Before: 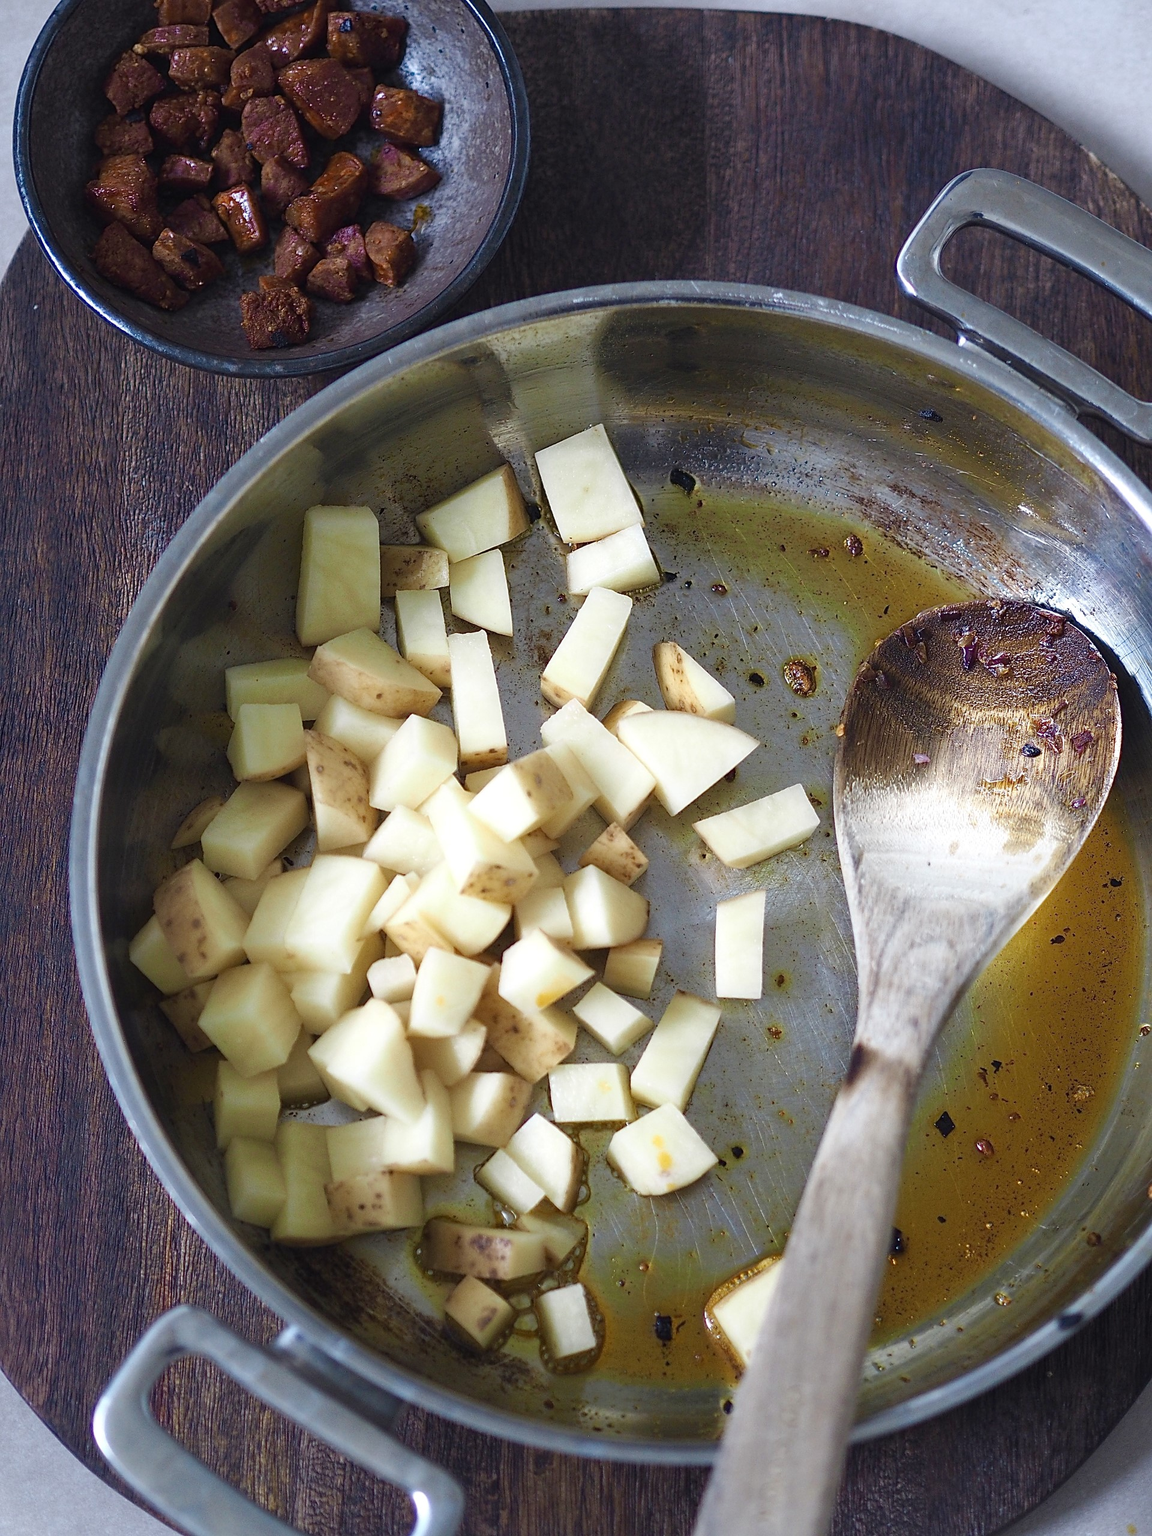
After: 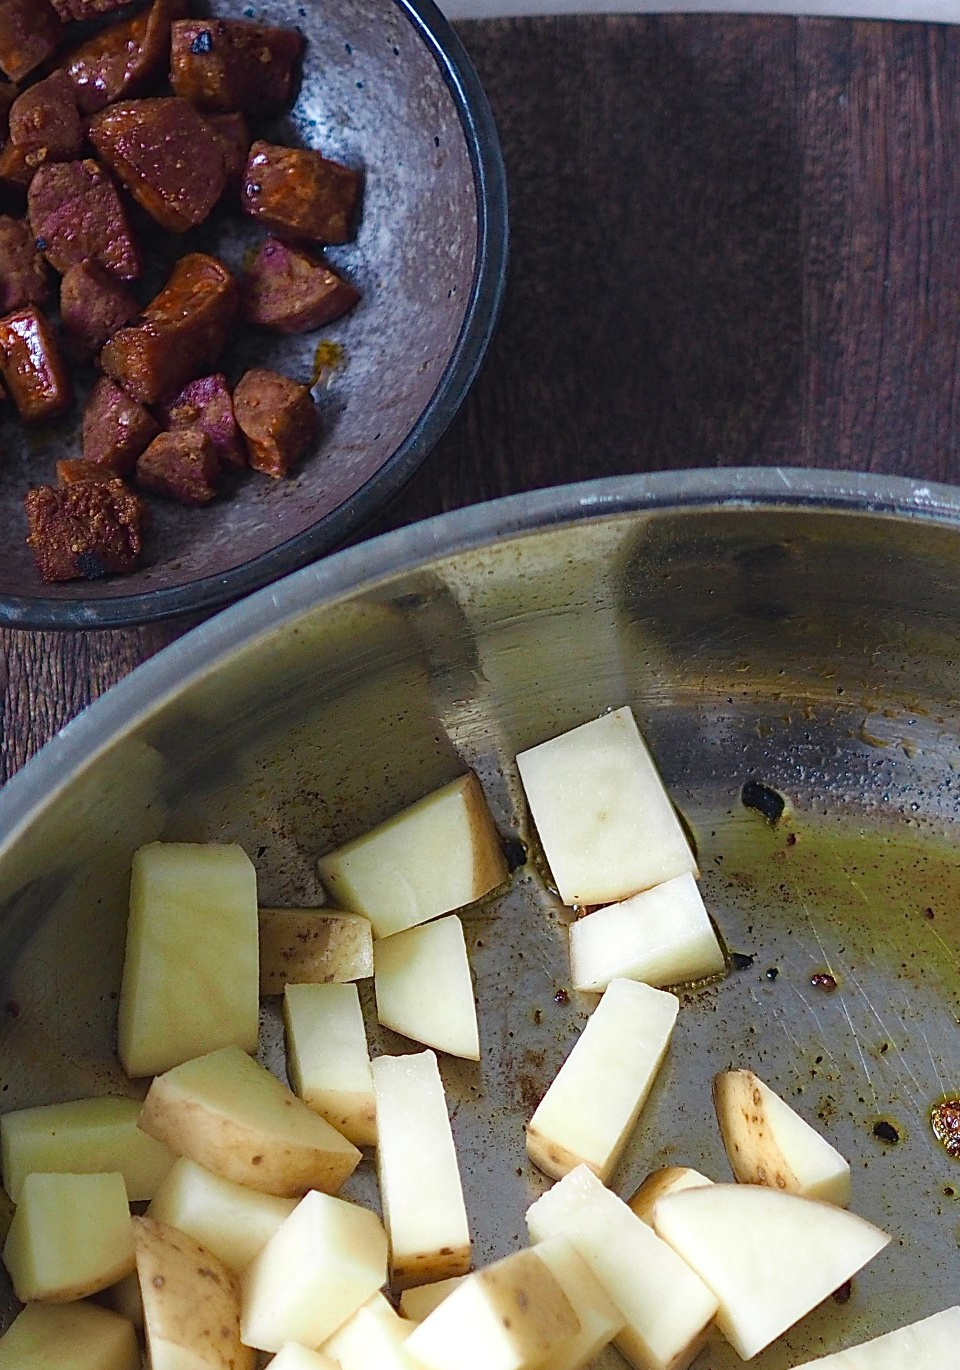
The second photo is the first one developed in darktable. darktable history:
crop: left 19.556%, right 30.401%, bottom 46.458%
exposure: compensate highlight preservation false
